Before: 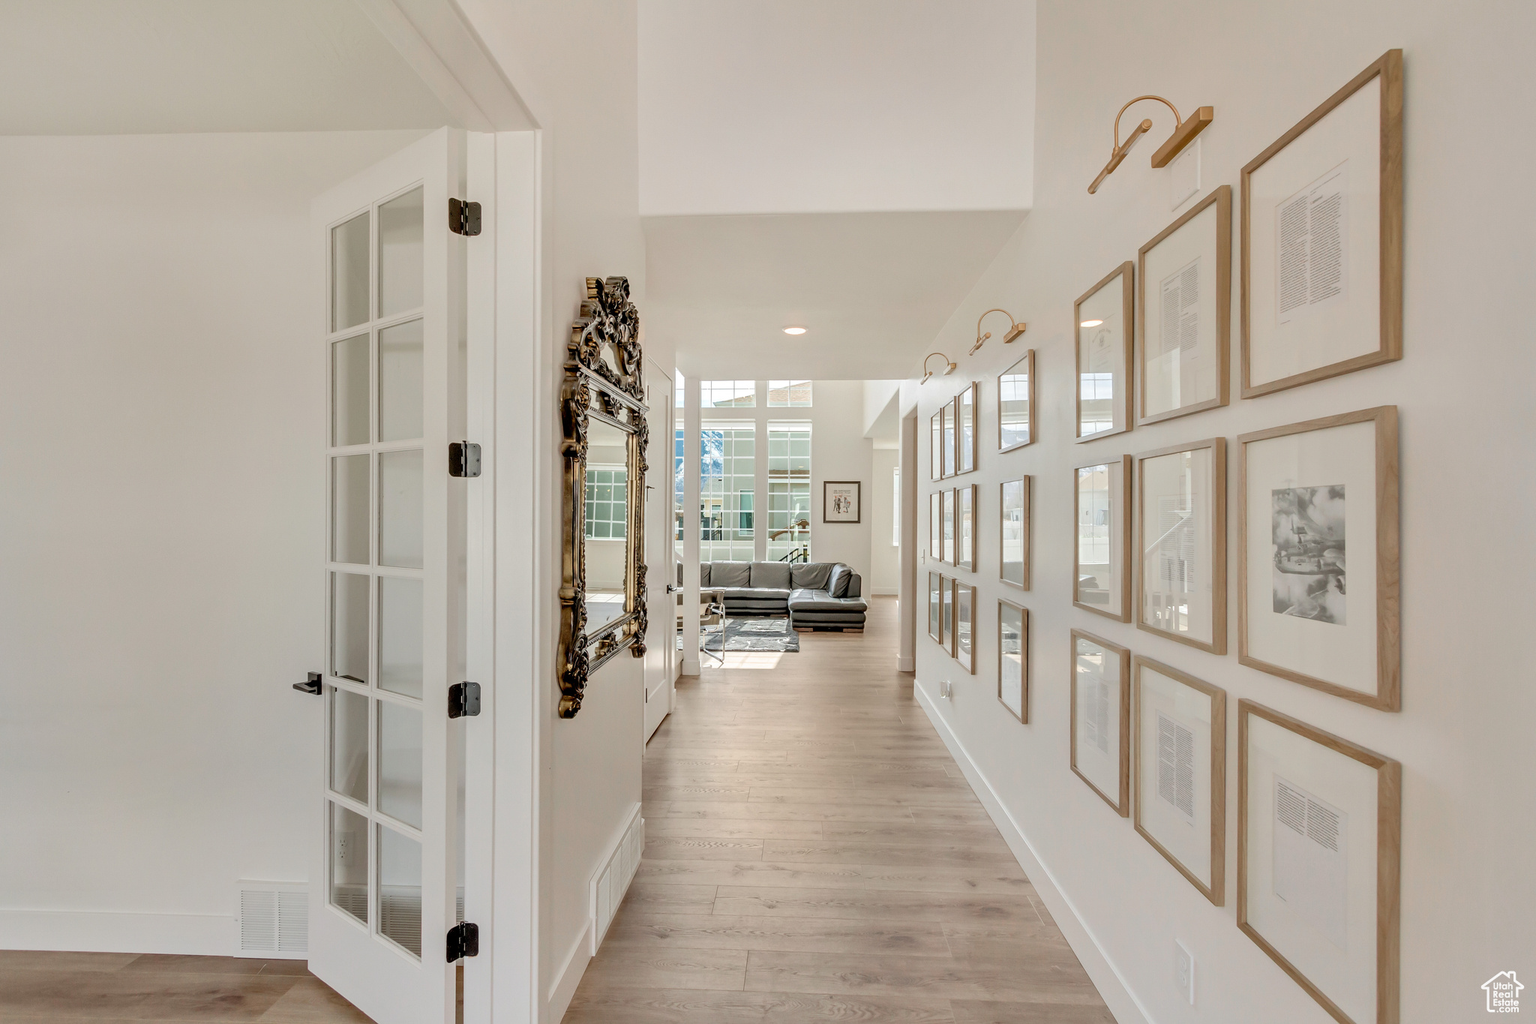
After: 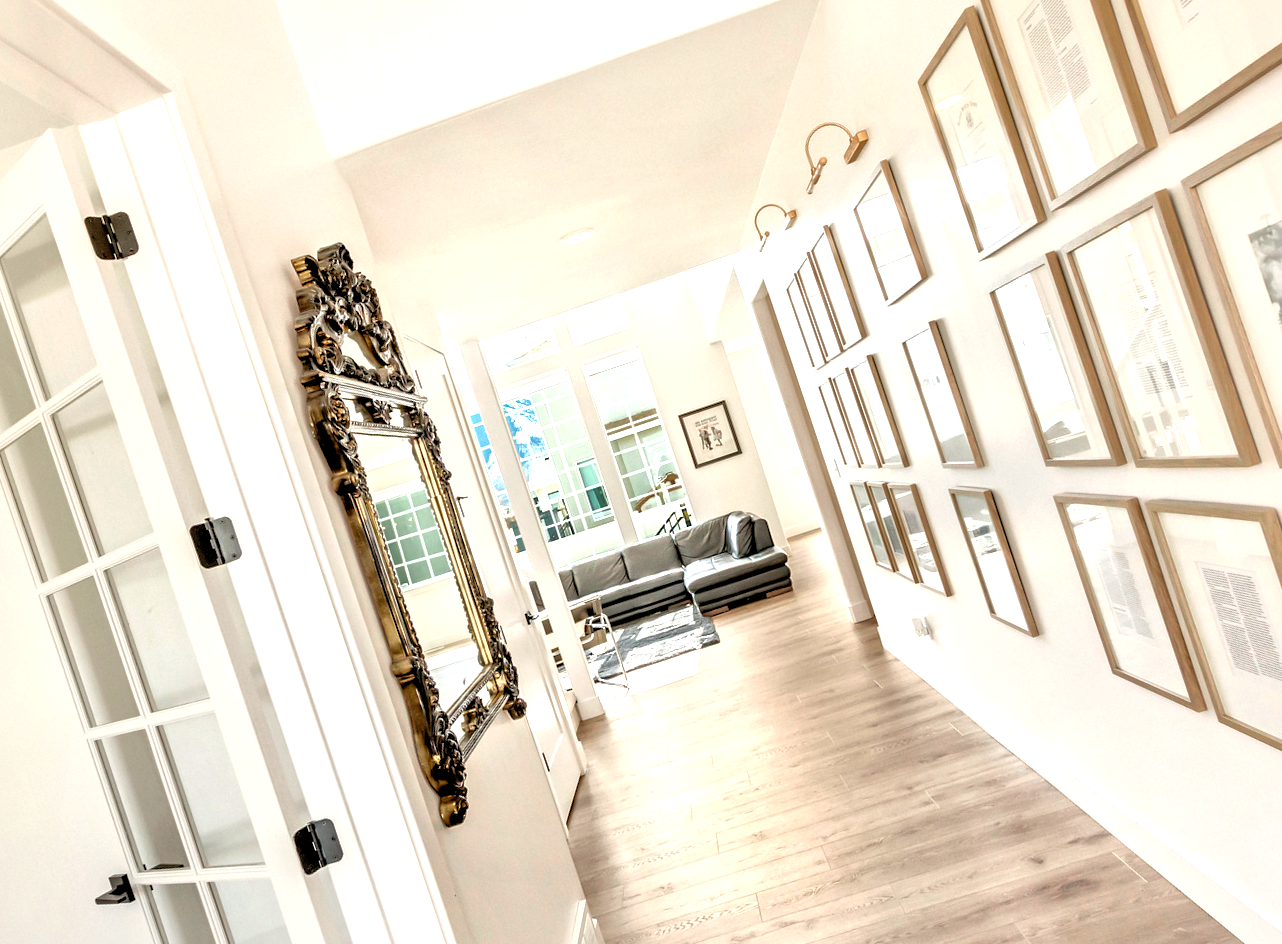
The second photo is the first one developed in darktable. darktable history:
crop and rotate: angle 18.72°, left 6.729%, right 3.826%, bottom 1.095%
exposure: black level correction 0, exposure 0.692 EV, compensate exposure bias true, compensate highlight preservation false
local contrast: mode bilateral grid, contrast 20, coarseness 51, detail 162%, midtone range 0.2
contrast brightness saturation: contrast 0.041, saturation 0.15
levels: levels [0.062, 0.494, 0.925]
